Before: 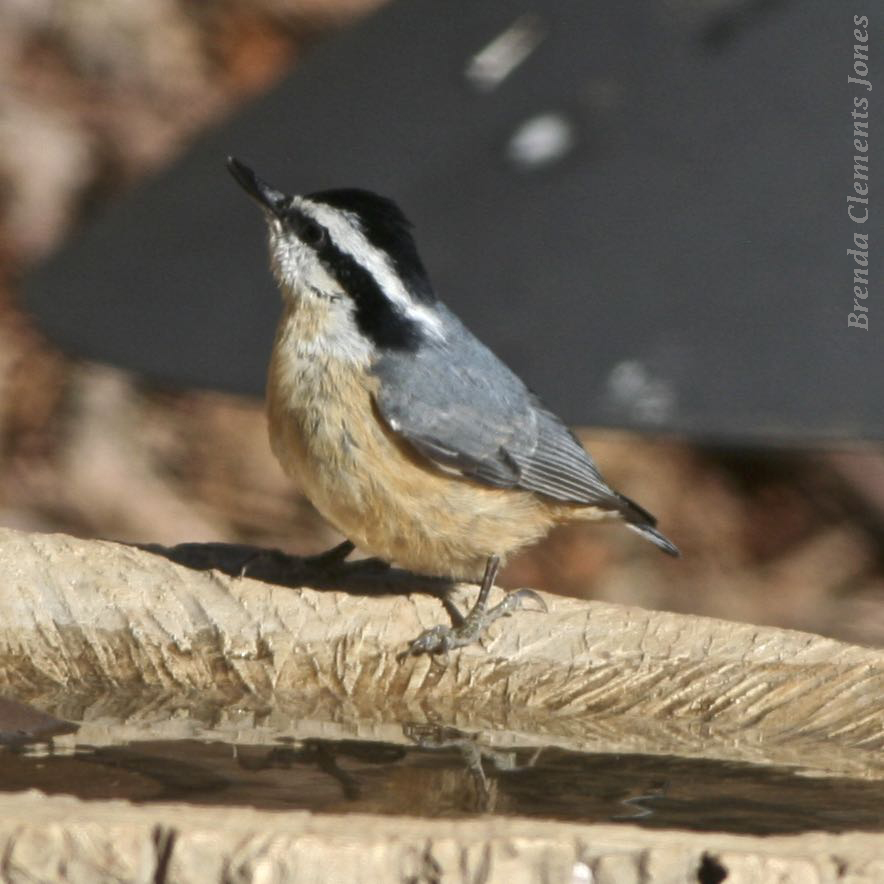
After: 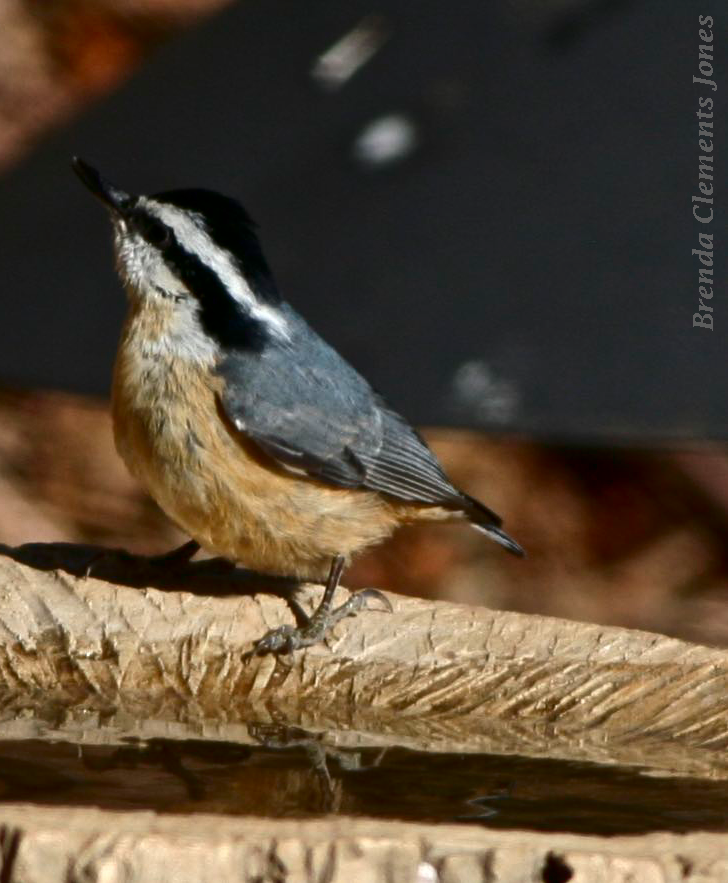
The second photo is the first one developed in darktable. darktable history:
contrast brightness saturation: contrast 0.1, brightness -0.26, saturation 0.14
crop: left 17.582%, bottom 0.031%
